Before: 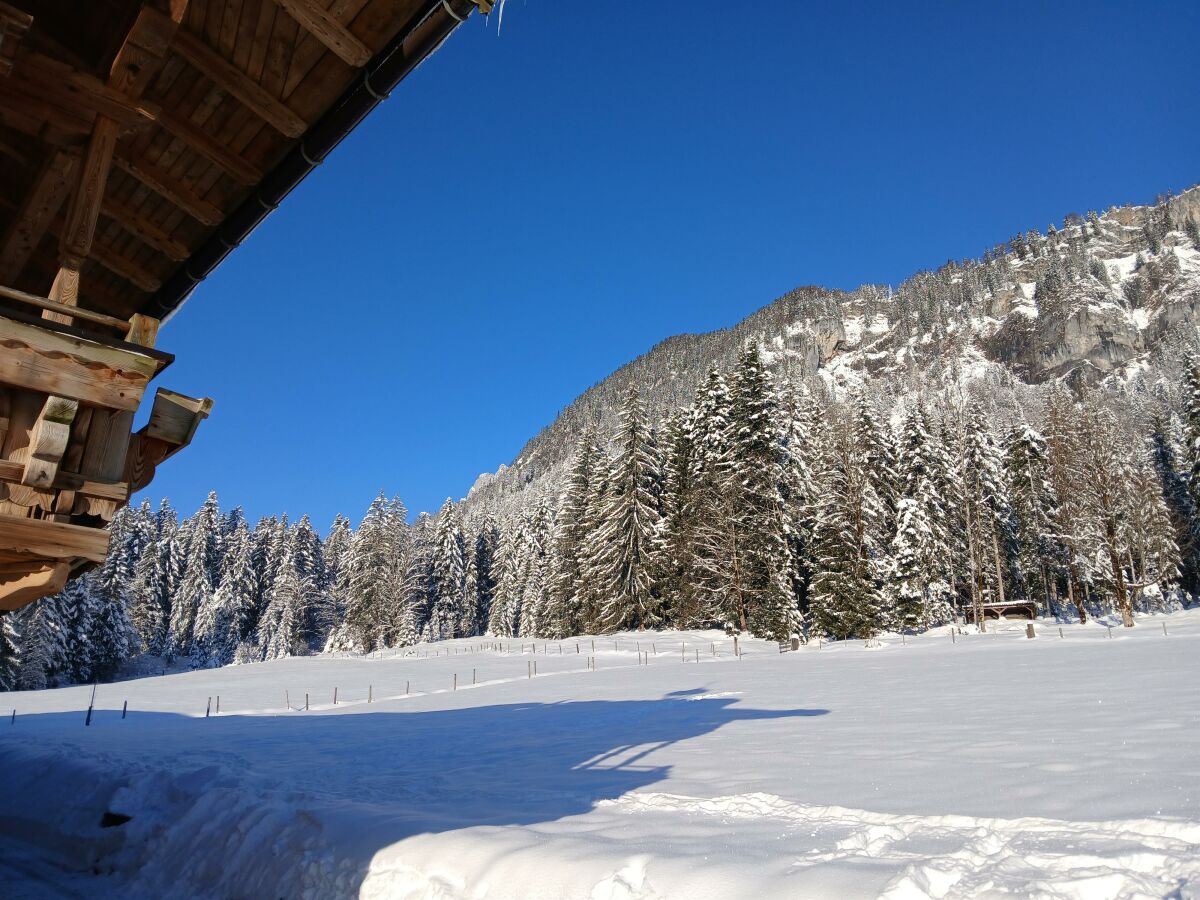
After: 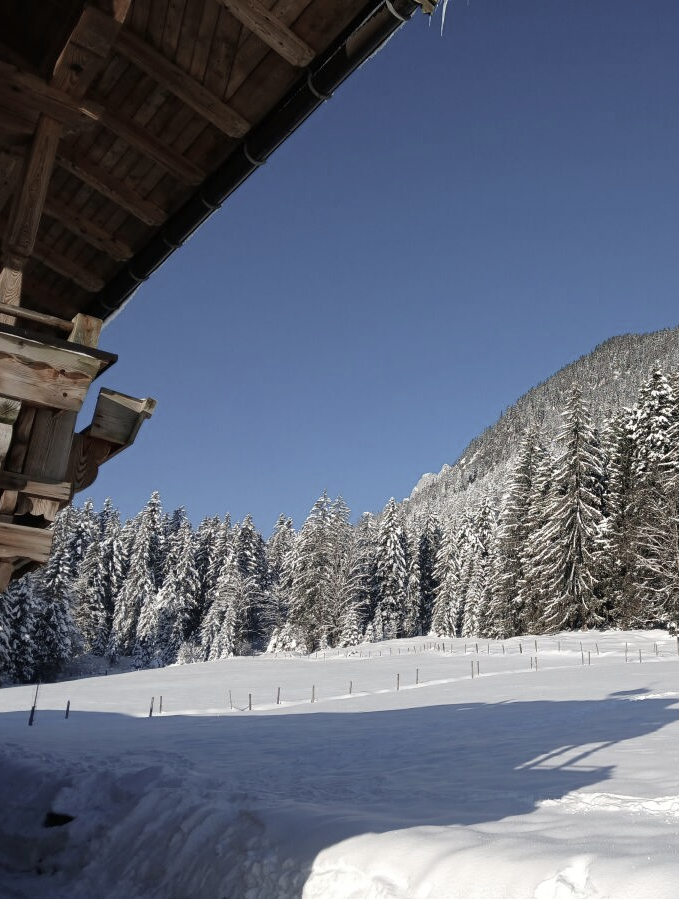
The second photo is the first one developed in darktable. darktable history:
crop: left 4.758%, right 38.643%
color zones: curves: ch1 [(0, 0.292) (0.001, 0.292) (0.2, 0.264) (0.4, 0.248) (0.6, 0.248) (0.8, 0.264) (0.999, 0.292) (1, 0.292)]
